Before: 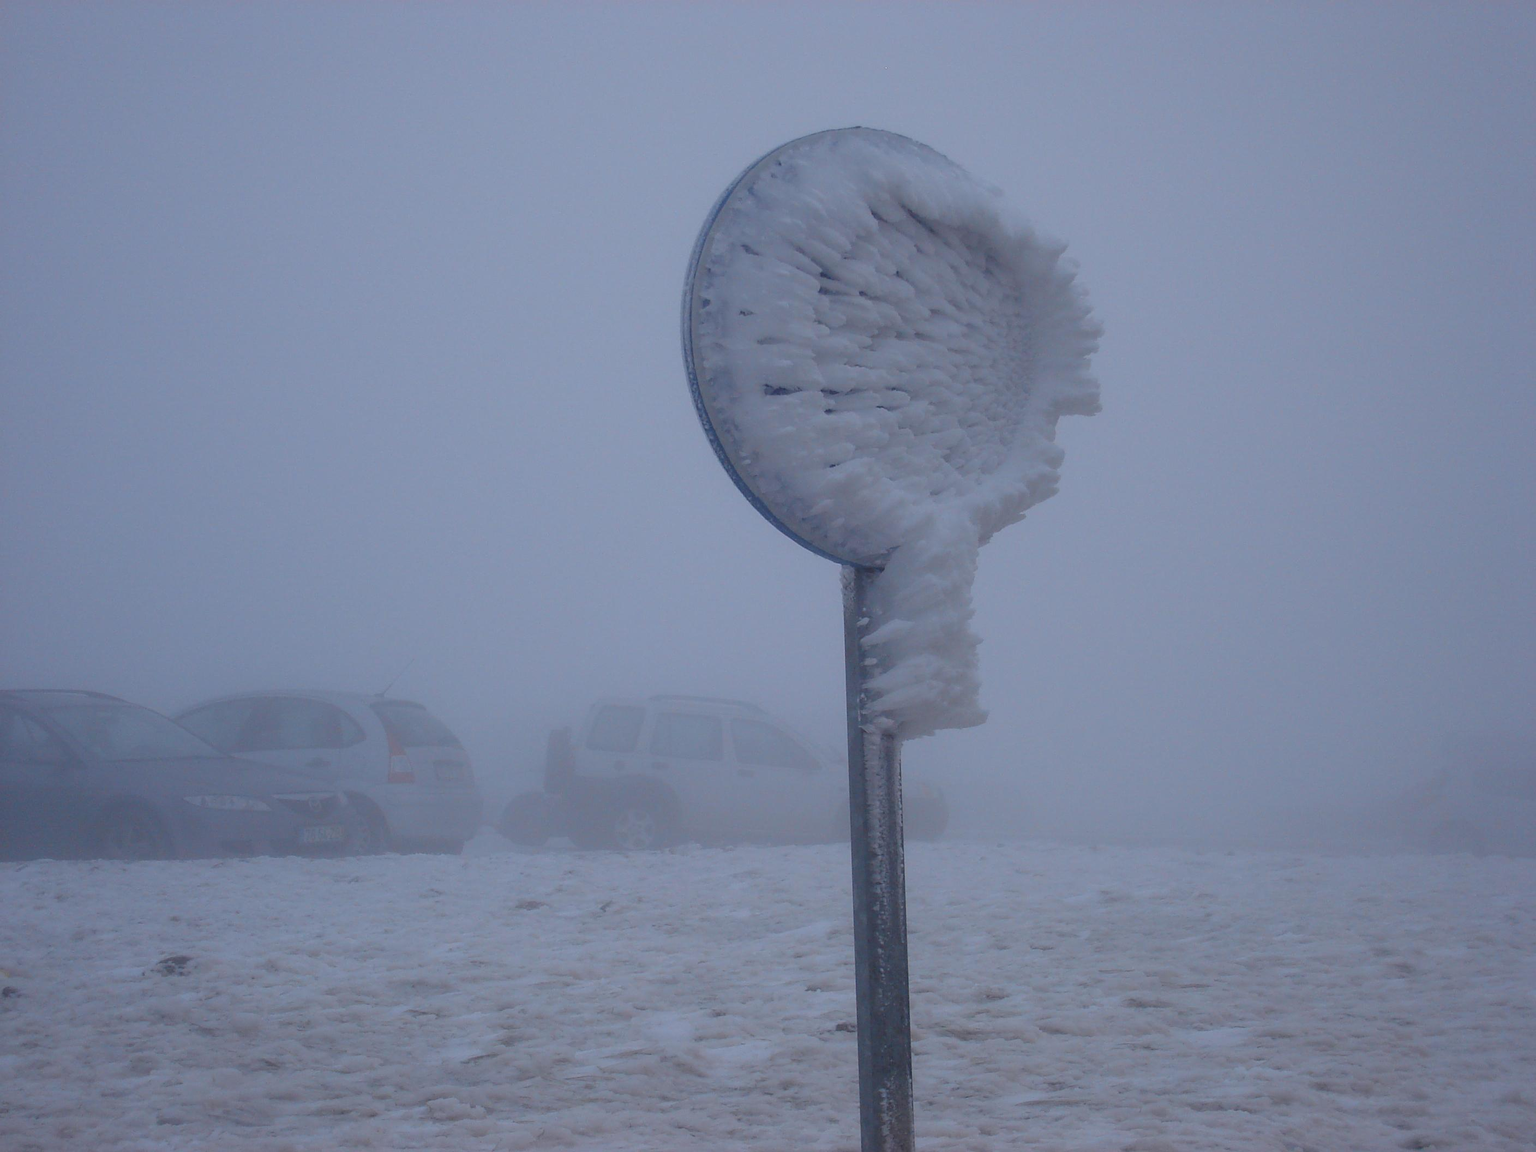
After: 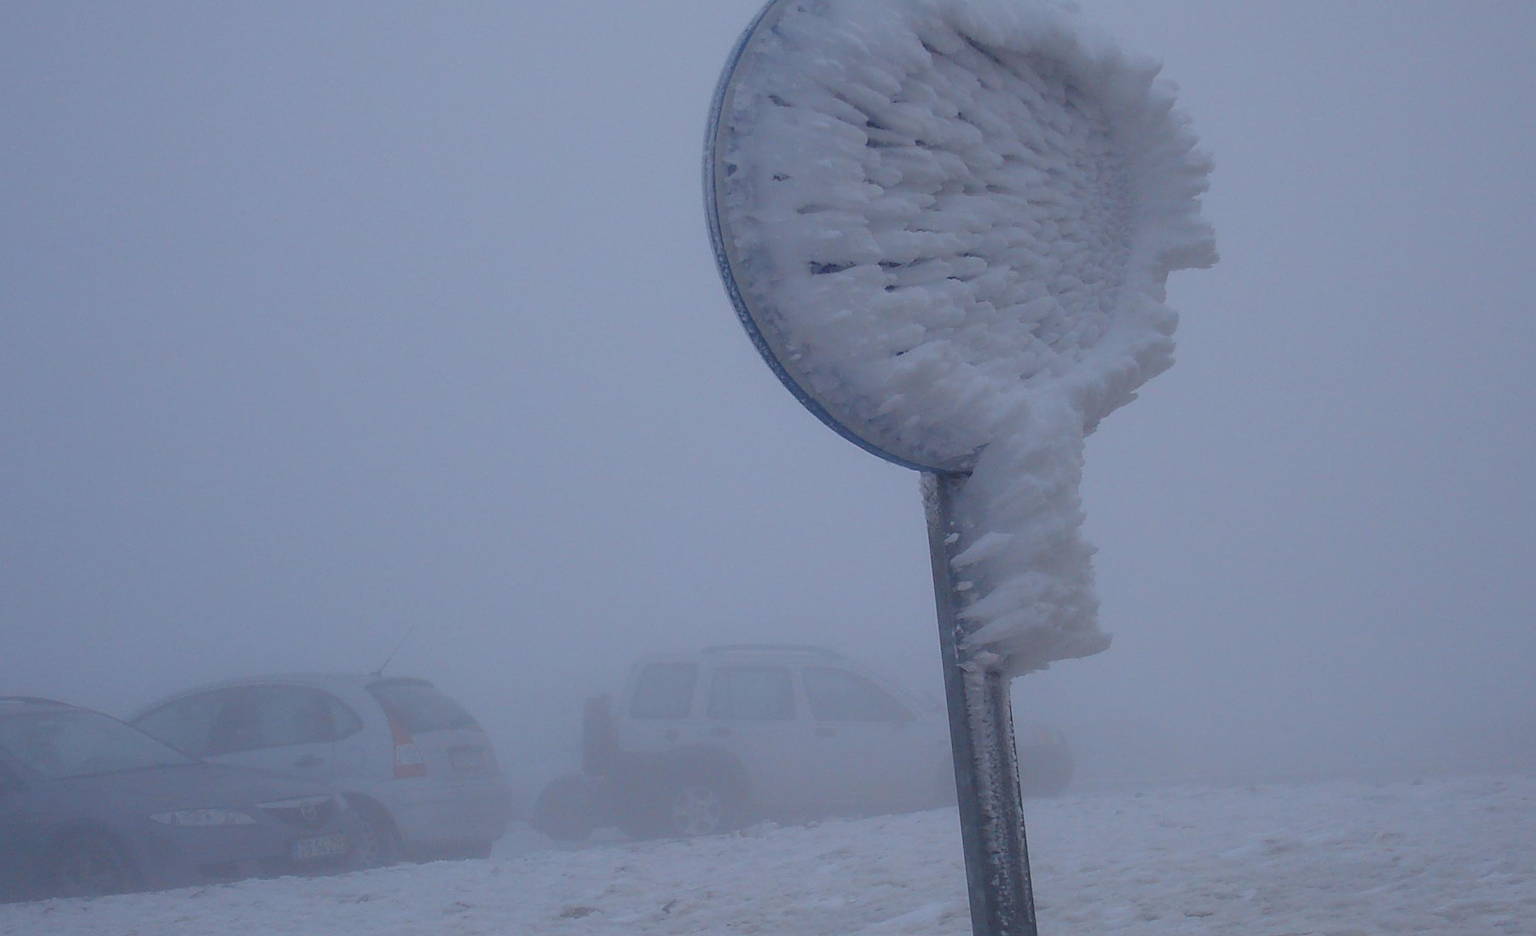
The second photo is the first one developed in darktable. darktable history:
sharpen: amount 0.2
rotate and perspective: rotation -4.57°, crop left 0.054, crop right 0.944, crop top 0.087, crop bottom 0.914
crop and rotate: left 2.425%, top 11.305%, right 9.6%, bottom 15.08%
